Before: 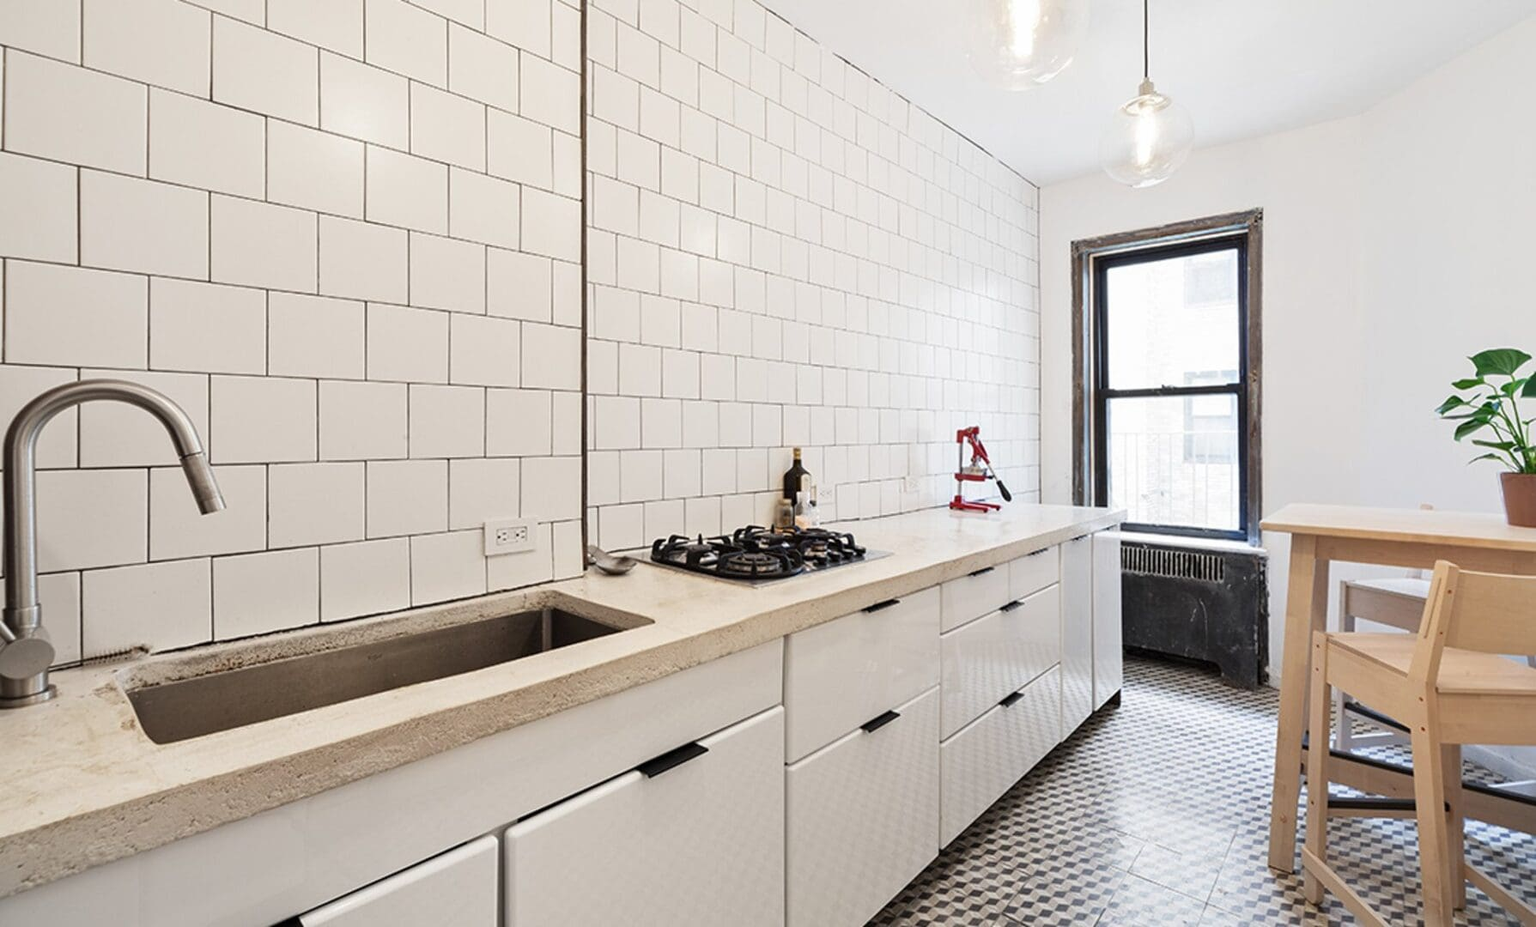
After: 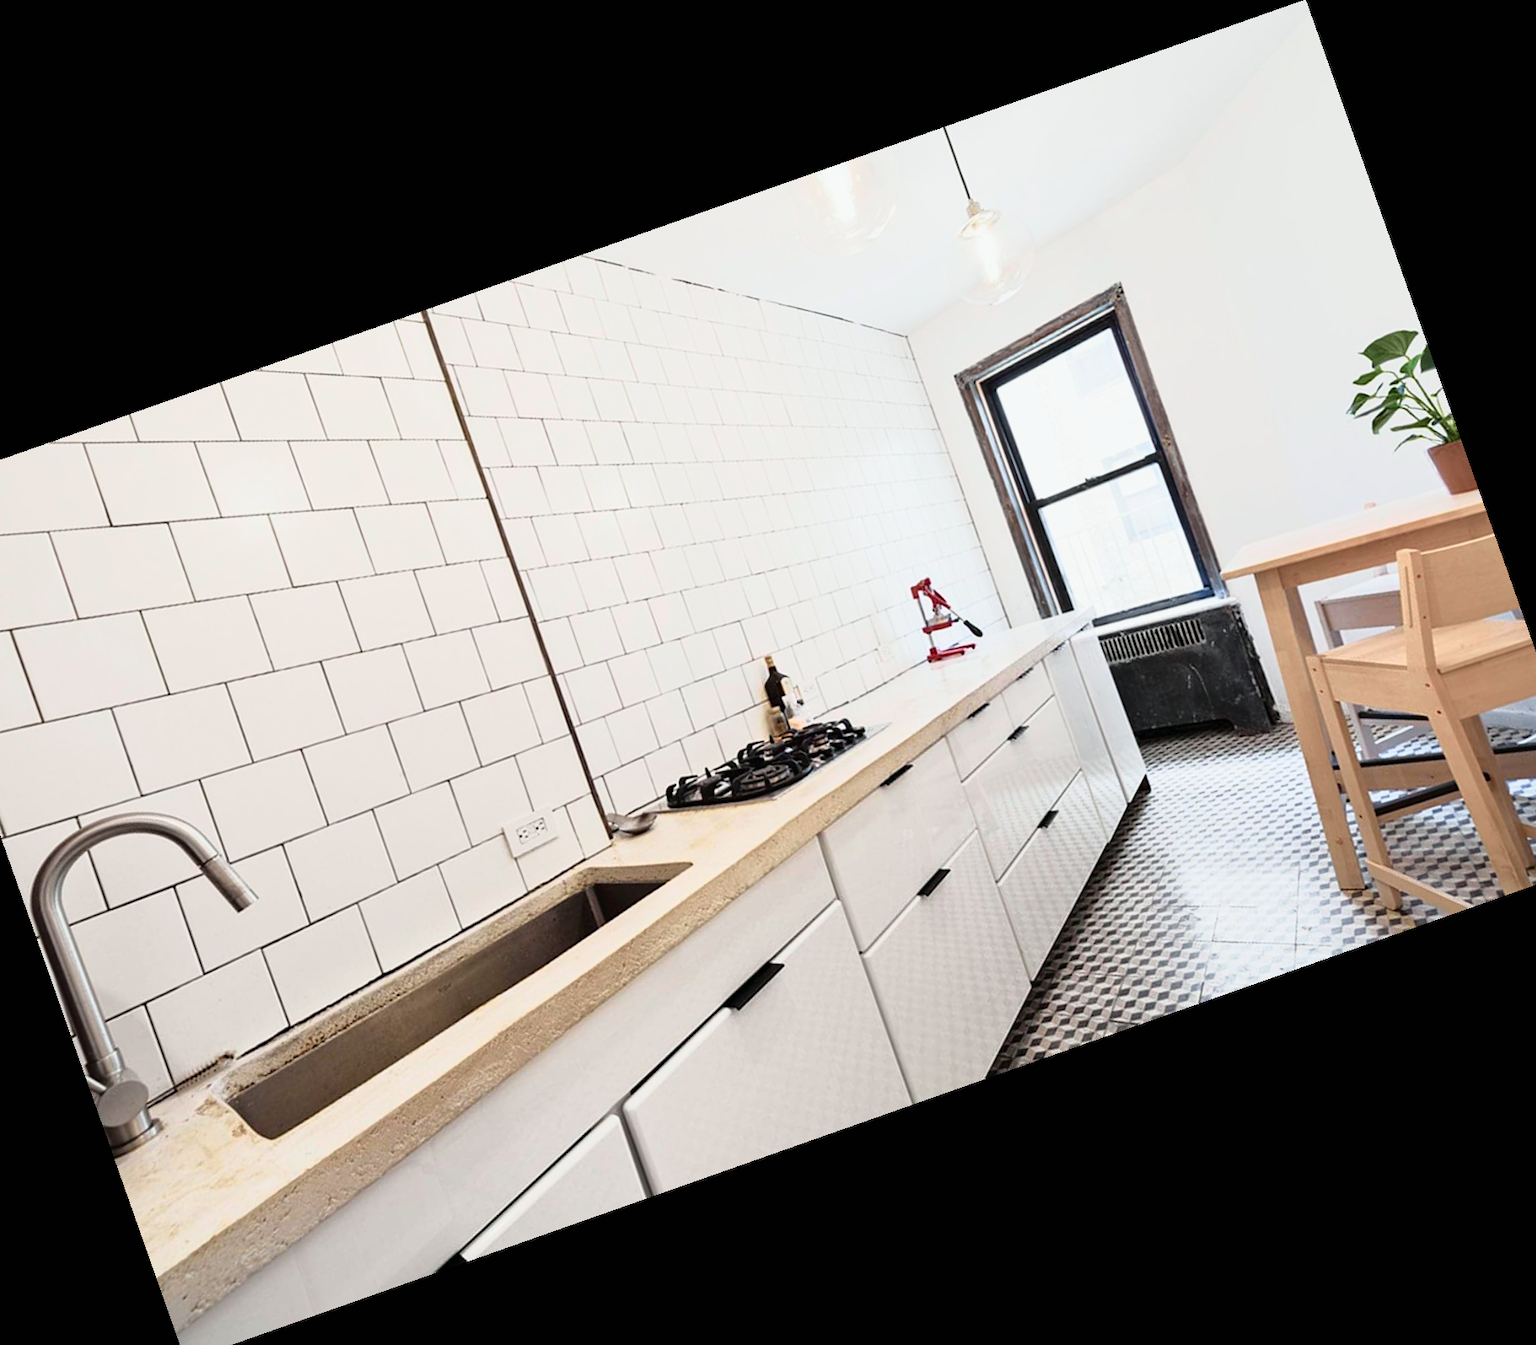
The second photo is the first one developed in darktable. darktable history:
tone curve: curves: ch0 [(0, 0) (0.105, 0.068) (0.195, 0.162) (0.283, 0.283) (0.384, 0.404) (0.485, 0.531) (0.638, 0.681) (0.795, 0.879) (1, 0.977)]; ch1 [(0, 0) (0.161, 0.092) (0.35, 0.33) (0.379, 0.401) (0.456, 0.469) (0.504, 0.5) (0.512, 0.514) (0.58, 0.597) (0.635, 0.646) (1, 1)]; ch2 [(0, 0) (0.371, 0.362) (0.437, 0.437) (0.5, 0.5) (0.53, 0.523) (0.56, 0.58) (0.622, 0.606) (1, 1)], color space Lab, independent channels, preserve colors none
crop and rotate: angle 19.43°, left 6.812%, right 4.125%, bottom 1.087%
